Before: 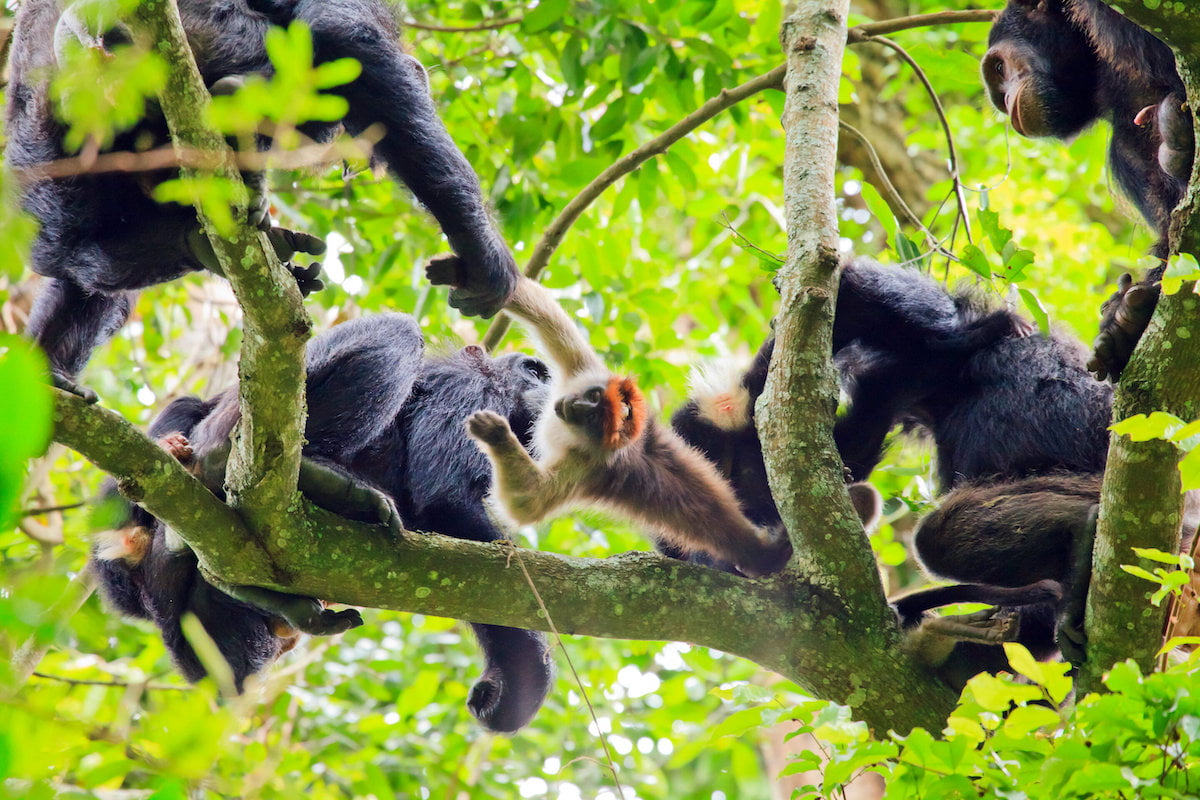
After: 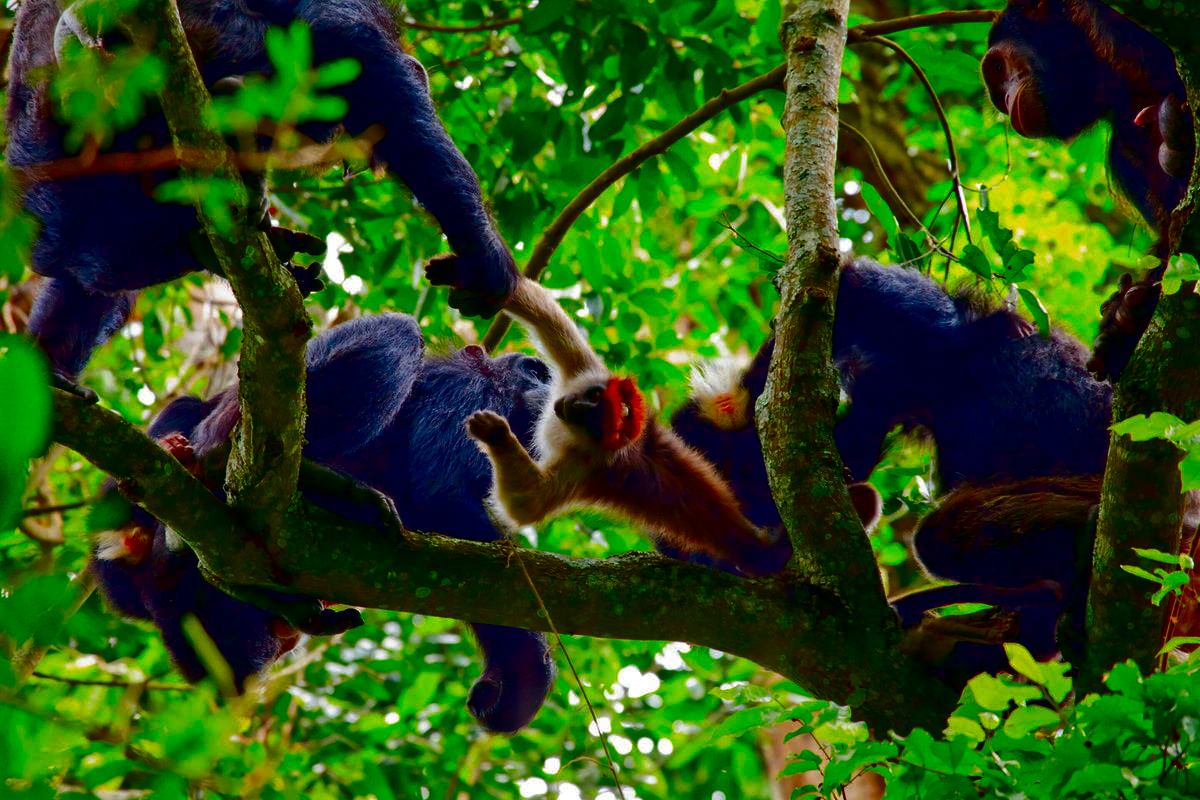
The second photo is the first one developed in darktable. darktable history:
fill light: on, module defaults
contrast brightness saturation: brightness -1, saturation 1
